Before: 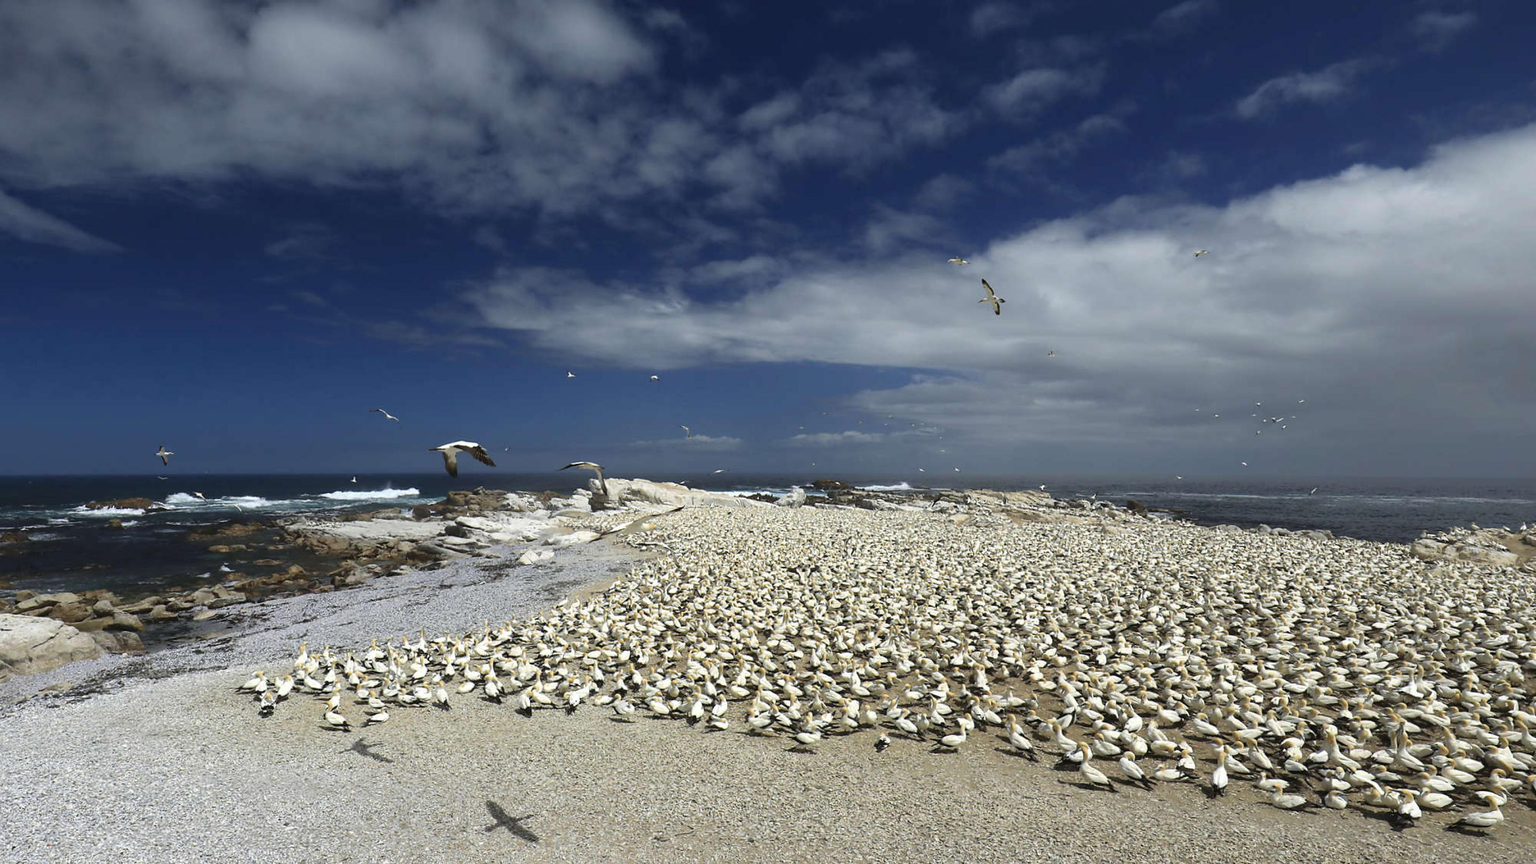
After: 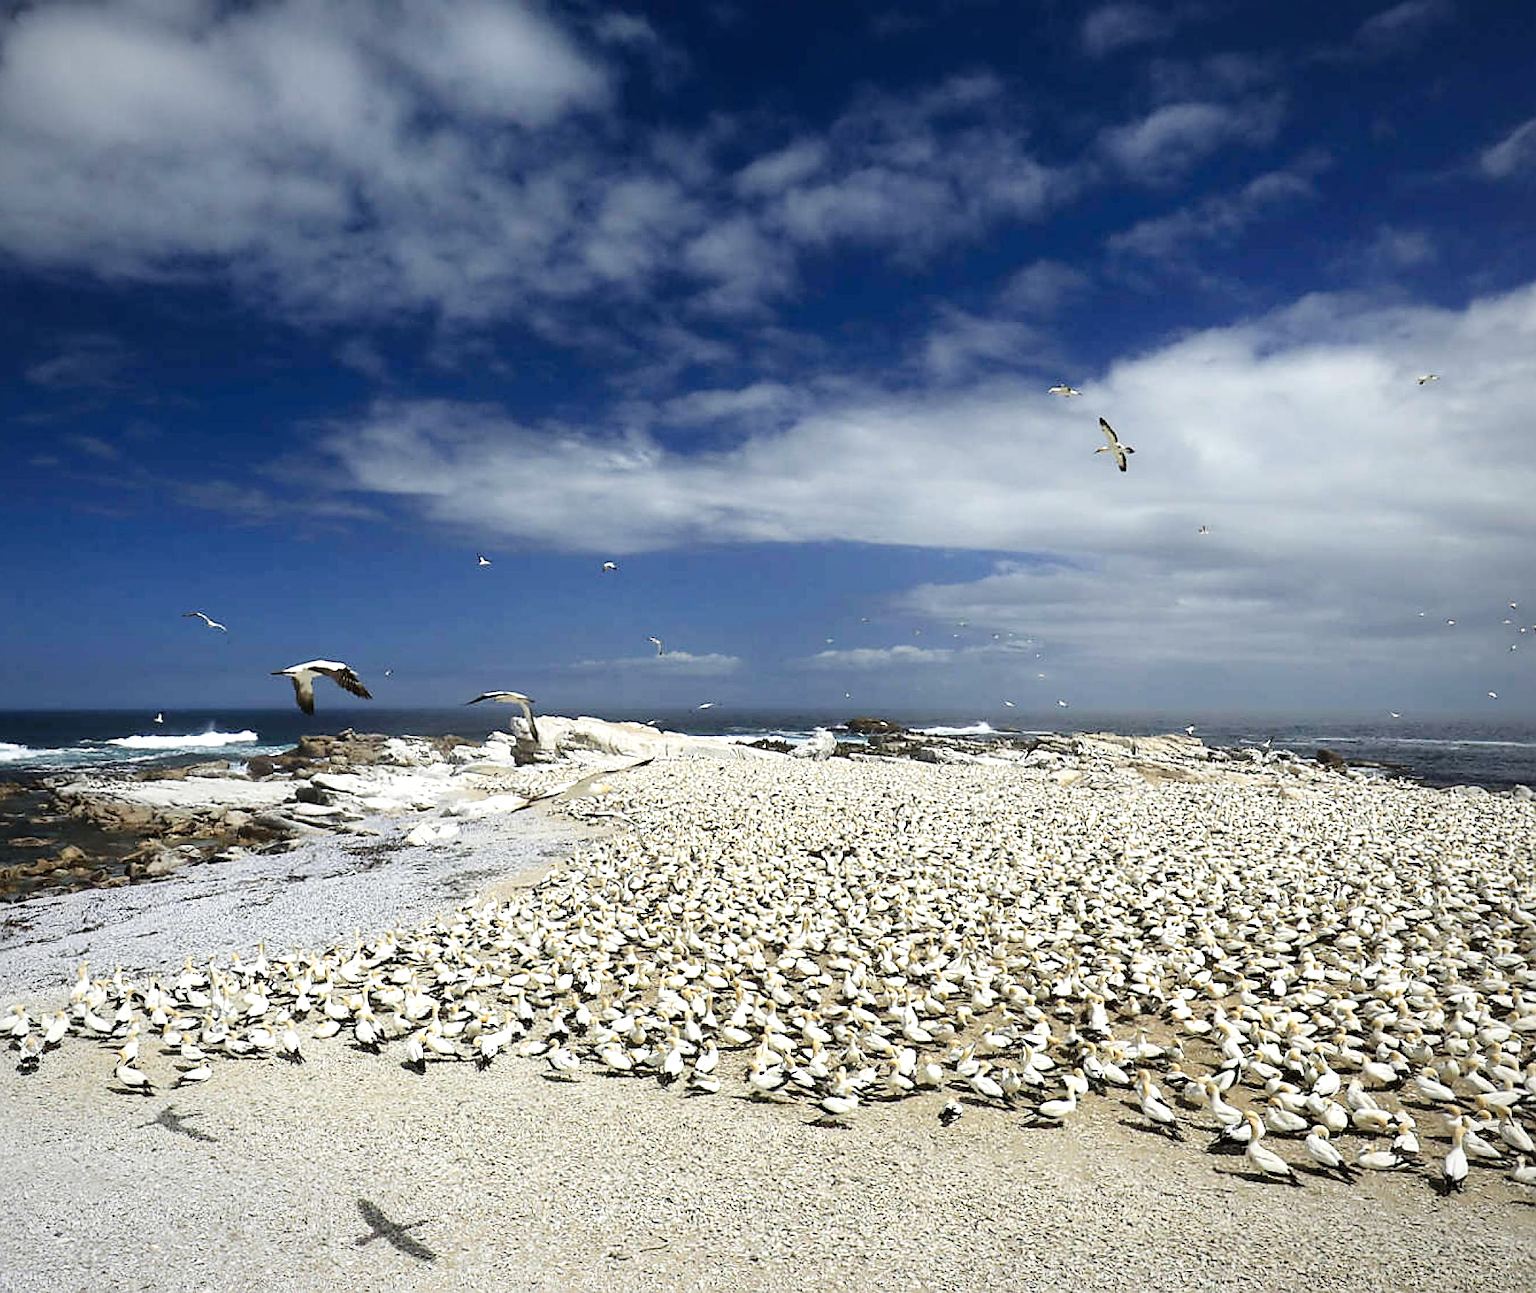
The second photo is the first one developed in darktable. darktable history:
crop and rotate: left 16.155%, right 17.042%
tone equalizer: -8 EV -0.396 EV, -7 EV -0.406 EV, -6 EV -0.349 EV, -5 EV -0.256 EV, -3 EV 0.217 EV, -2 EV 0.317 EV, -1 EV 0.401 EV, +0 EV 0.386 EV
sharpen: on, module defaults
tone curve: curves: ch0 [(0, 0) (0.004, 0.001) (0.133, 0.112) (0.325, 0.362) (0.832, 0.893) (1, 1)], preserve colors none
vignetting: brightness -0.316, saturation -0.055, unbound false
